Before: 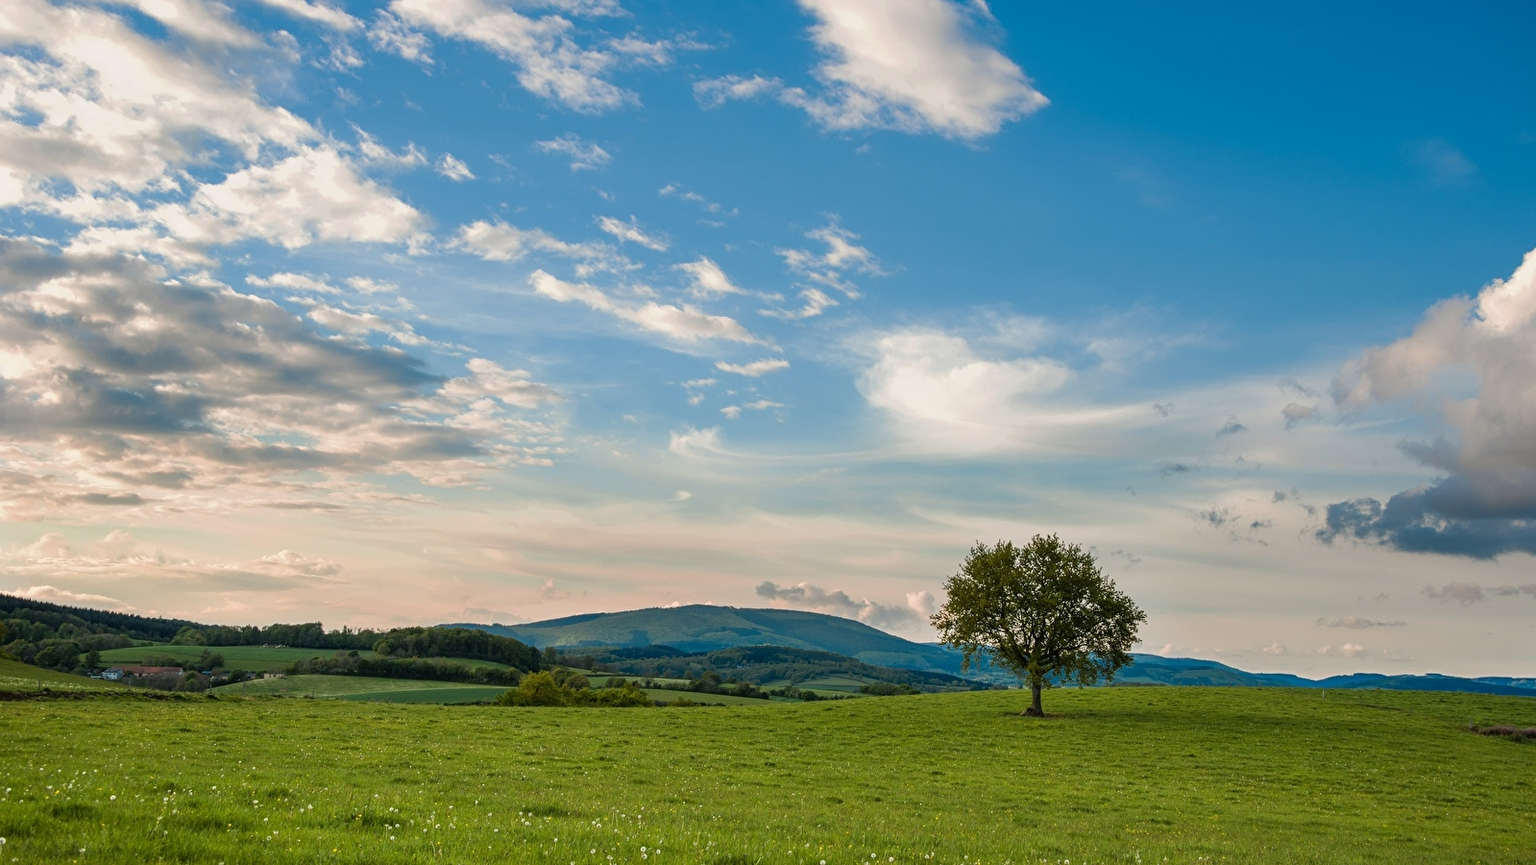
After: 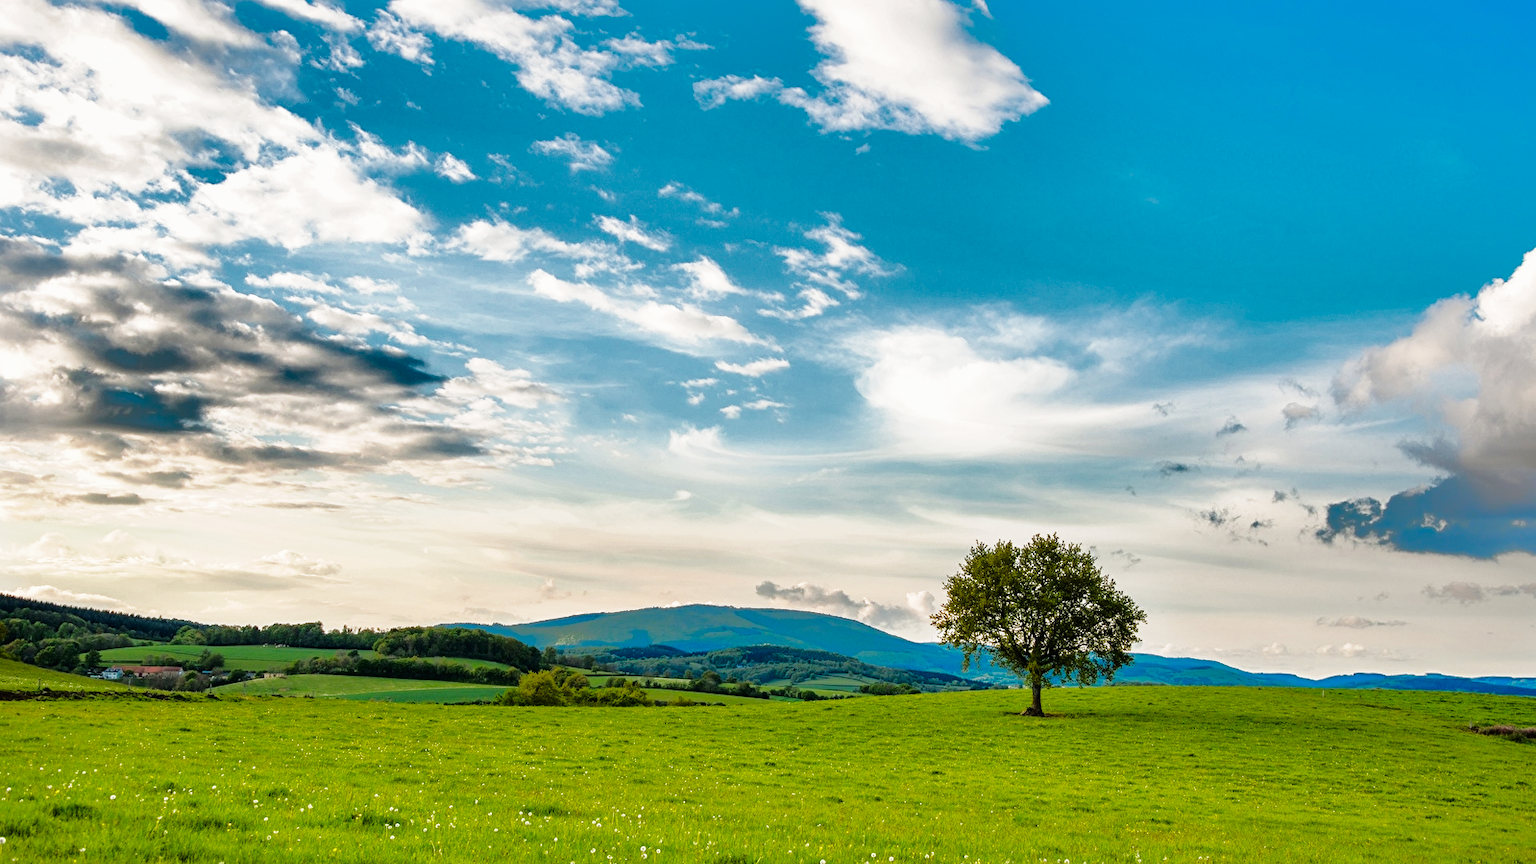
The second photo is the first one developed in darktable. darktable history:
shadows and highlights: shadows -19.91, highlights -73.15
base curve: curves: ch0 [(0, 0) (0.007, 0.004) (0.027, 0.03) (0.046, 0.07) (0.207, 0.54) (0.442, 0.872) (0.673, 0.972) (1, 1)], preserve colors none
